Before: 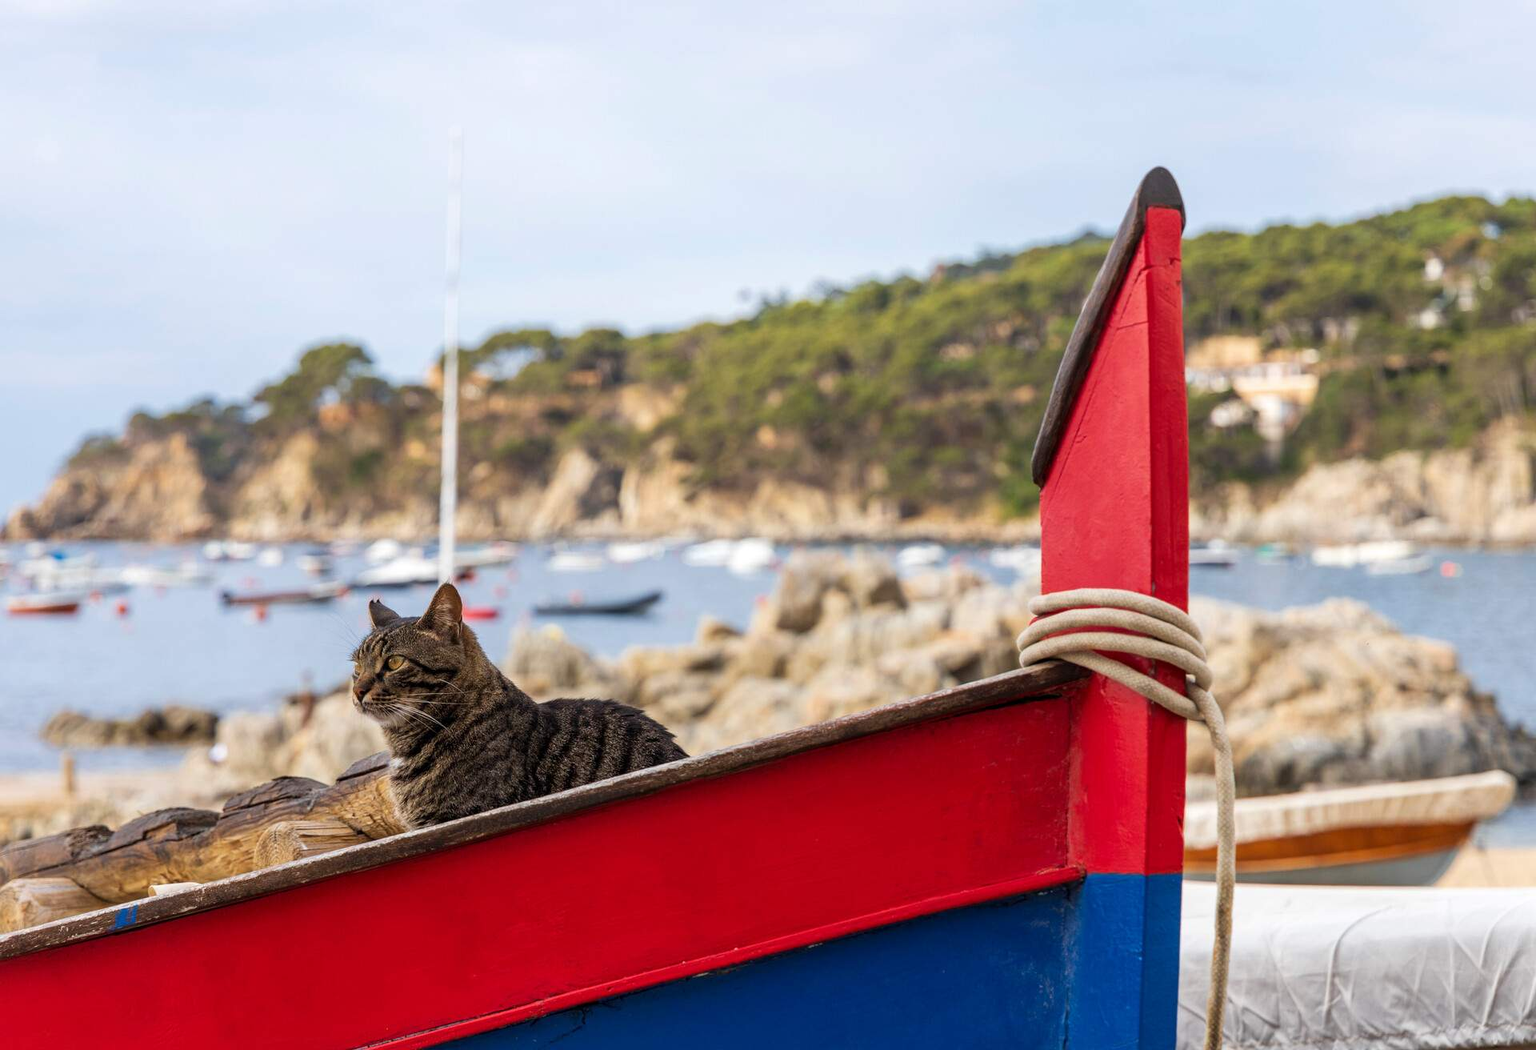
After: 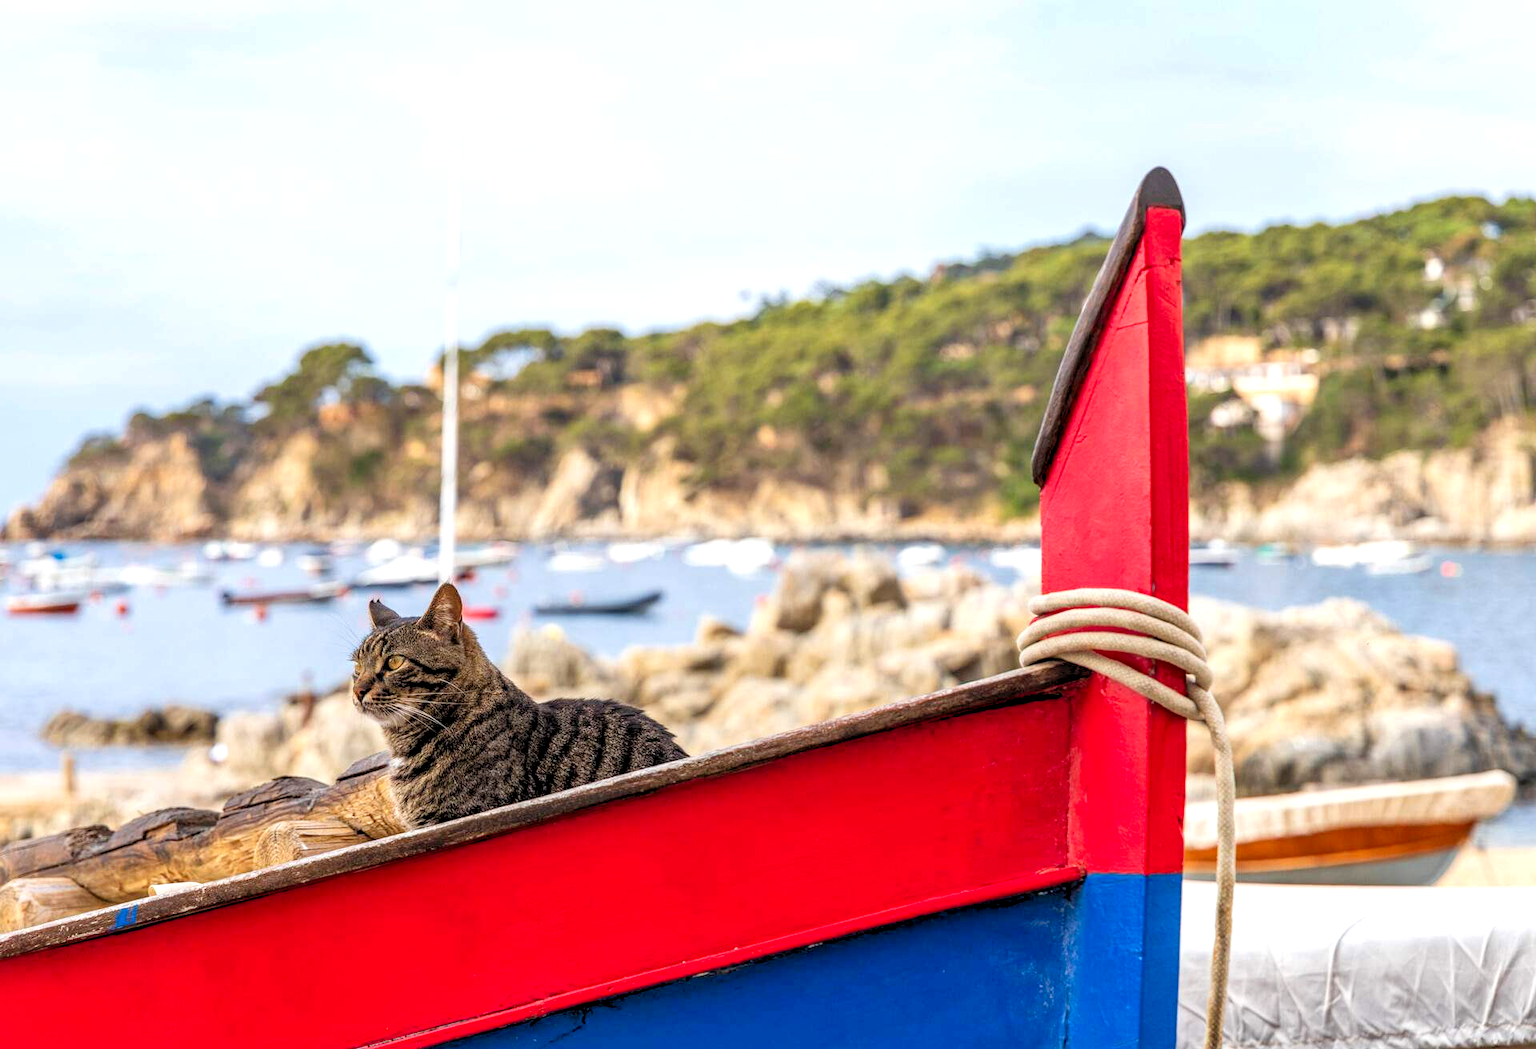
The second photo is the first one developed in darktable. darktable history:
levels: levels [0.044, 0.416, 0.908]
local contrast: on, module defaults
shadows and highlights: shadows 29.38, highlights -28.82, low approximation 0.01, soften with gaussian
